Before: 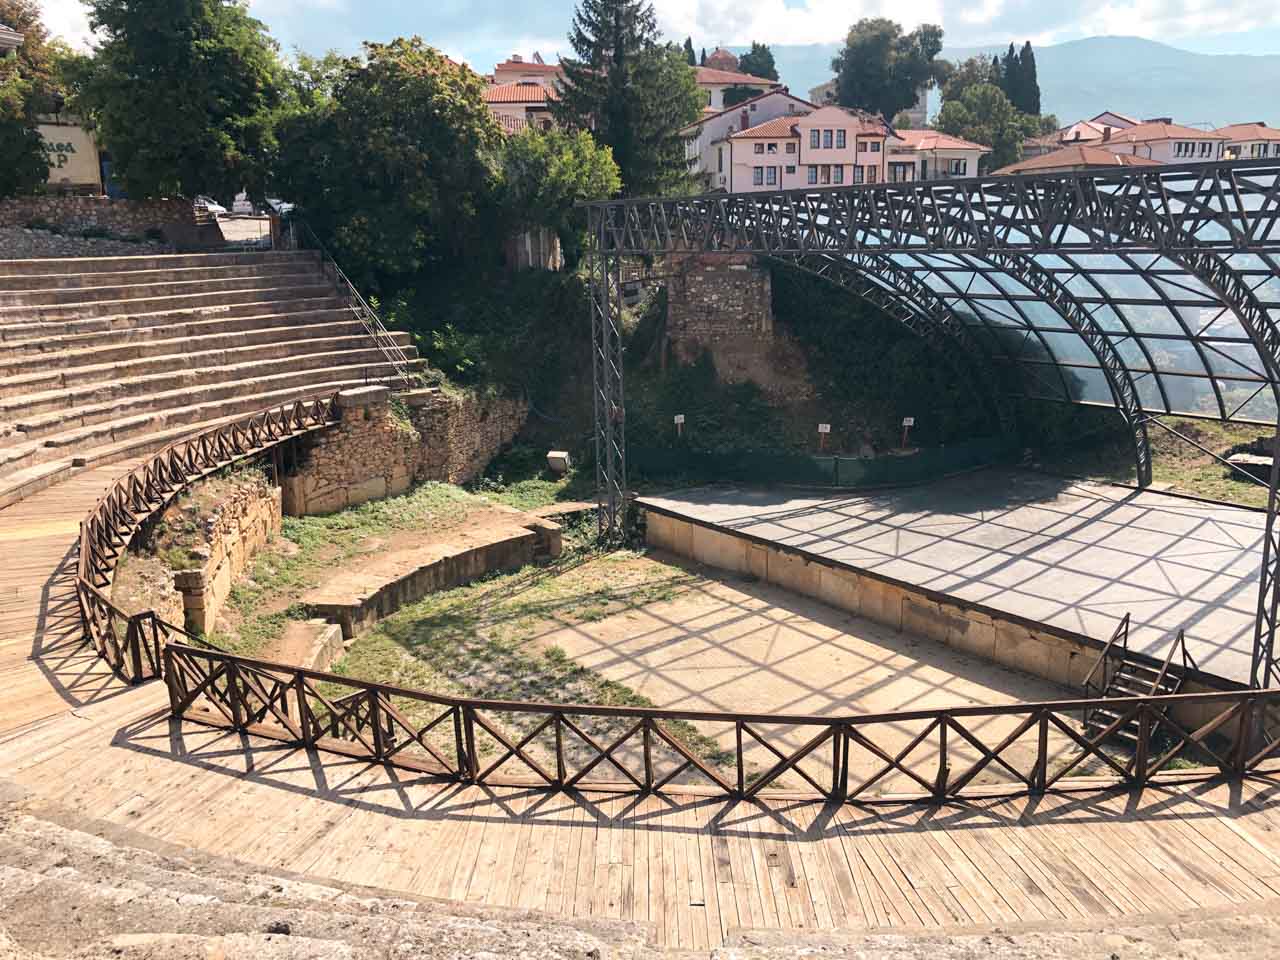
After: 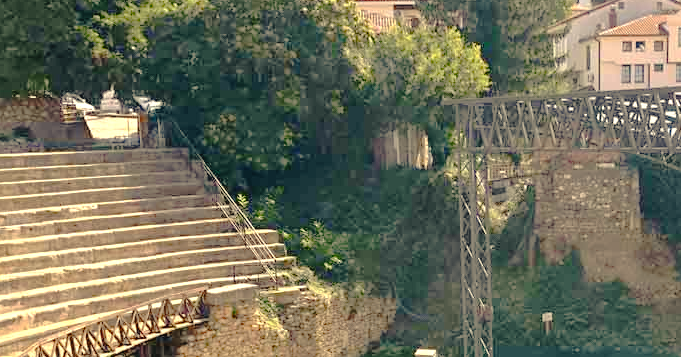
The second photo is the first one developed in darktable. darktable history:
tone curve: curves: ch0 [(0, 0) (0.003, 0.019) (0.011, 0.019) (0.025, 0.023) (0.044, 0.032) (0.069, 0.046) (0.1, 0.073) (0.136, 0.129) (0.177, 0.207) (0.224, 0.295) (0.277, 0.394) (0.335, 0.48) (0.399, 0.524) (0.468, 0.575) (0.543, 0.628) (0.623, 0.684) (0.709, 0.739) (0.801, 0.808) (0.898, 0.9) (1, 1)], preserve colors none
color correction: highlights a* 2.37, highlights b* 22.65
crop: left 10.361%, top 10.716%, right 36.376%, bottom 52.007%
exposure: black level correction -0.002, exposure 0.705 EV, compensate exposure bias true, compensate highlight preservation false
